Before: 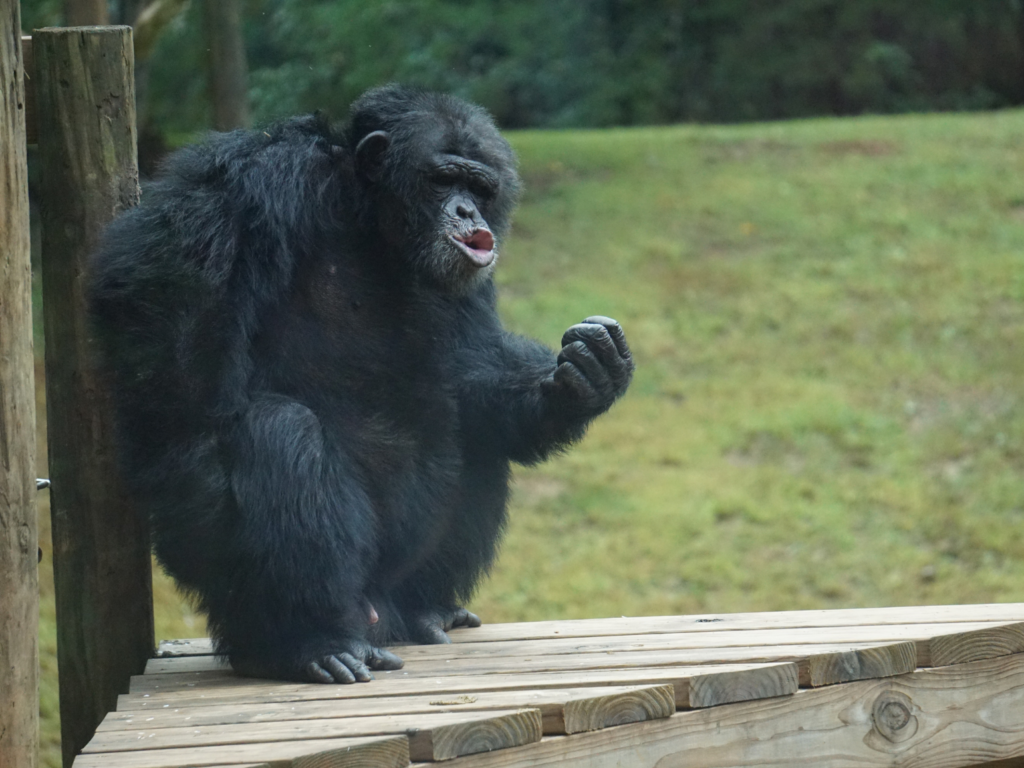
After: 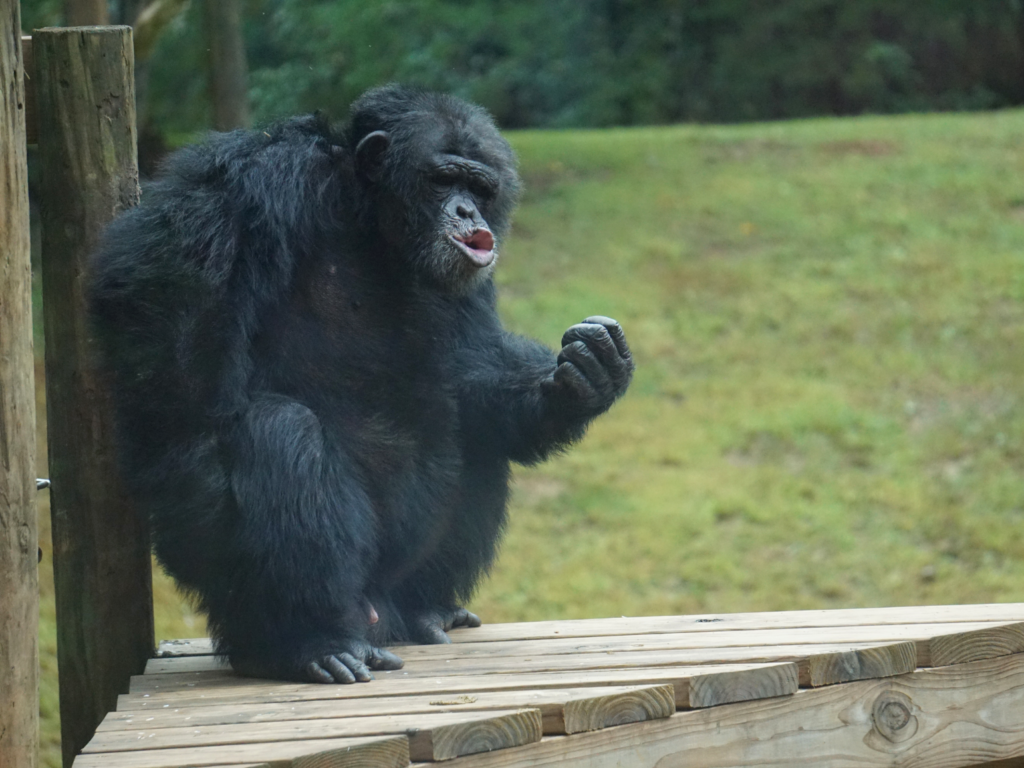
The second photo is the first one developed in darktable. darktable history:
color balance rgb: perceptual saturation grading › global saturation 0.095%, perceptual brilliance grading › global brilliance 2.826%, perceptual brilliance grading › highlights -3.436%, perceptual brilliance grading › shadows 2.814%, global vibrance 14.74%
exposure: compensate exposure bias true, compensate highlight preservation false
